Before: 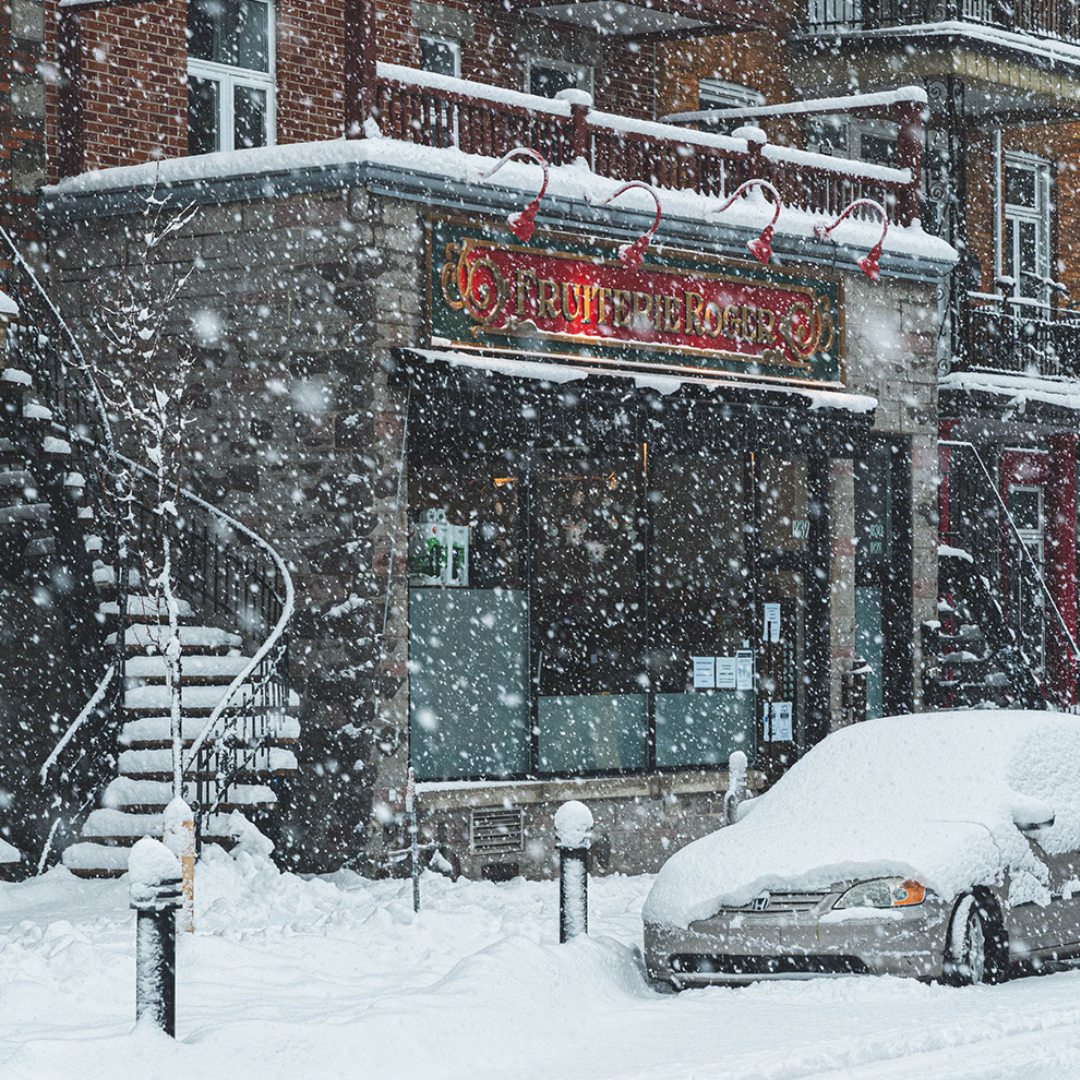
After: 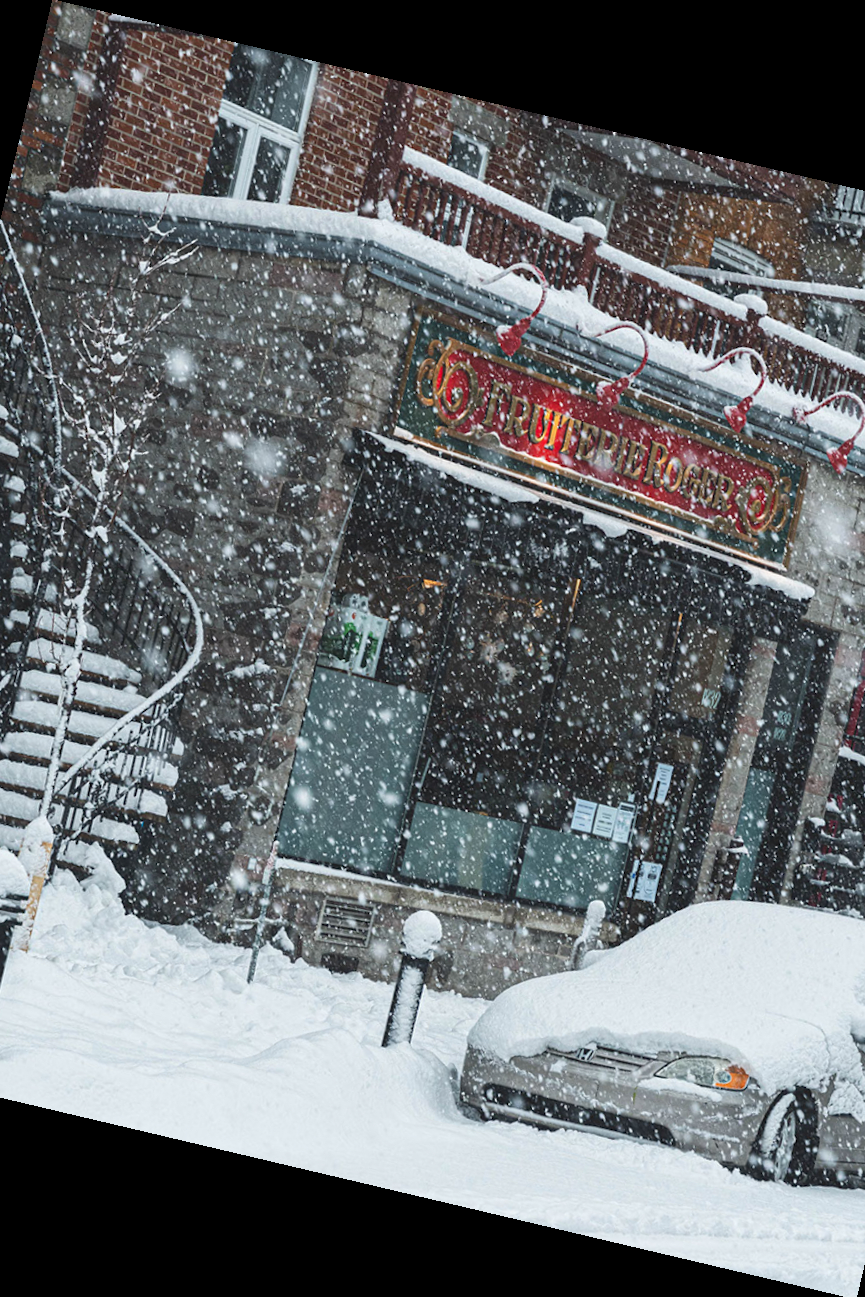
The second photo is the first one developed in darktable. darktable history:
crop and rotate: left 15.055%, right 18.278%
rotate and perspective: rotation 13.27°, automatic cropping off
